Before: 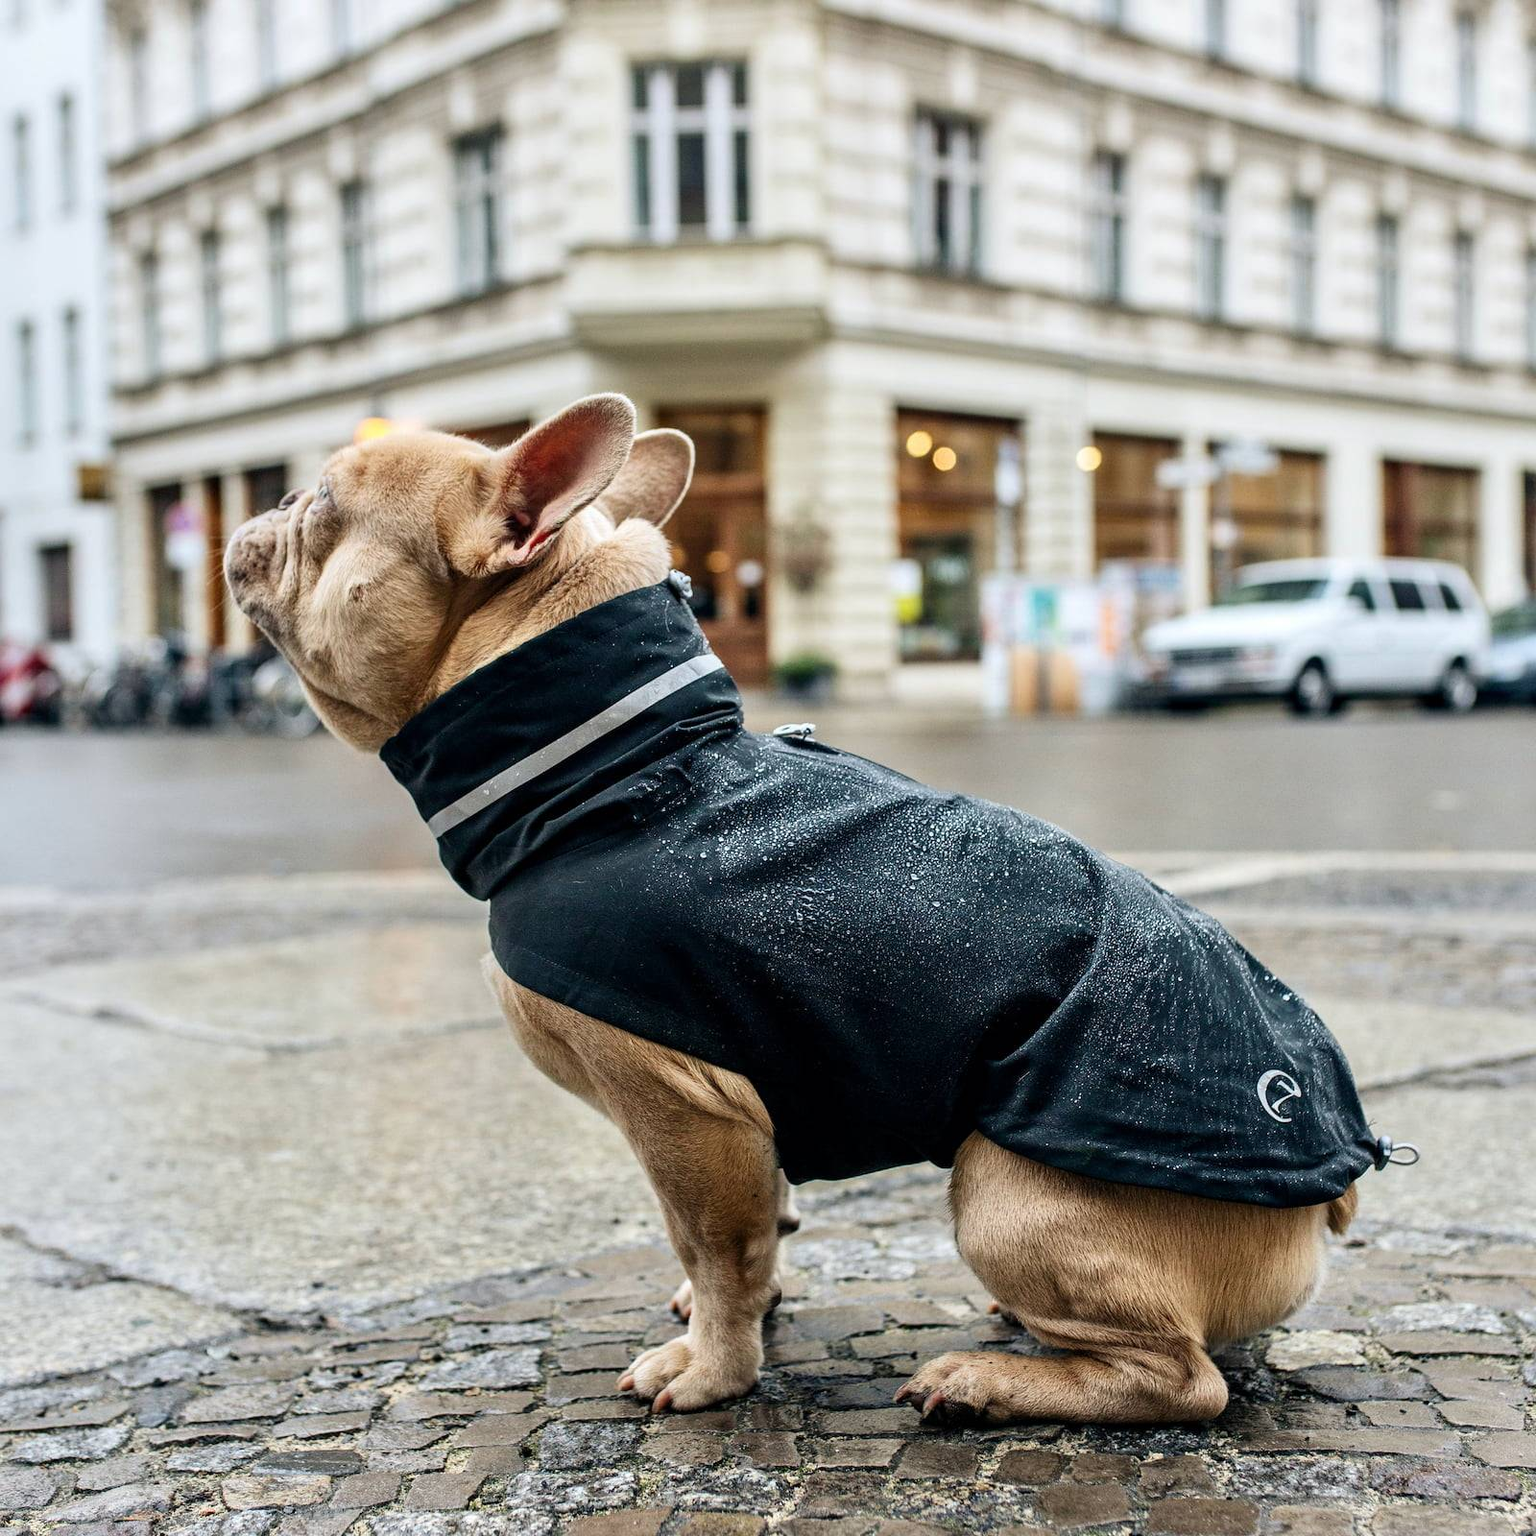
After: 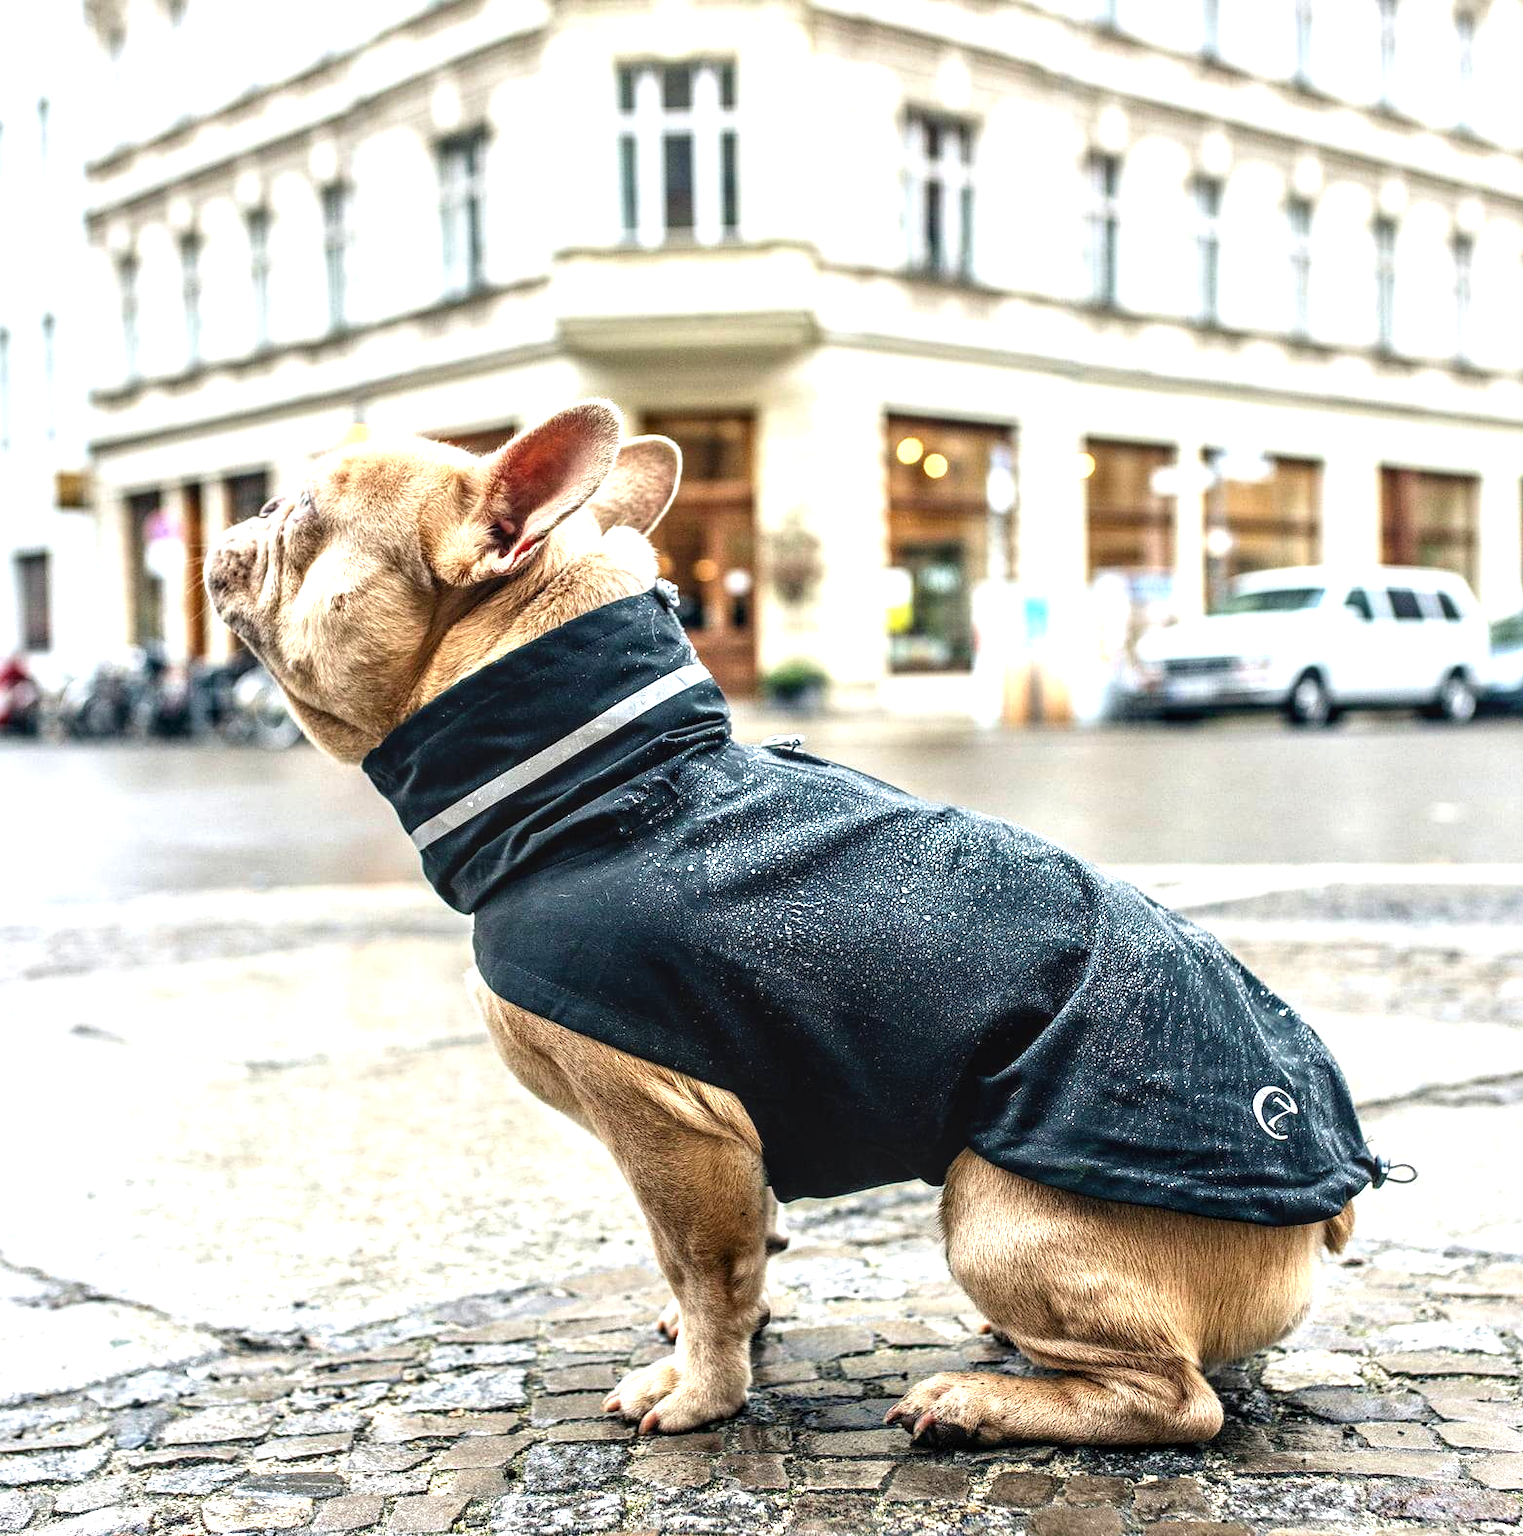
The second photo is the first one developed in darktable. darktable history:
crop and rotate: left 1.533%, right 0.74%, bottom 1.494%
local contrast: on, module defaults
base curve: curves: ch0 [(0, 0) (0.472, 0.455) (1, 1)], preserve colors none
exposure: black level correction 0, exposure 1 EV, compensate exposure bias true, compensate highlight preservation false
